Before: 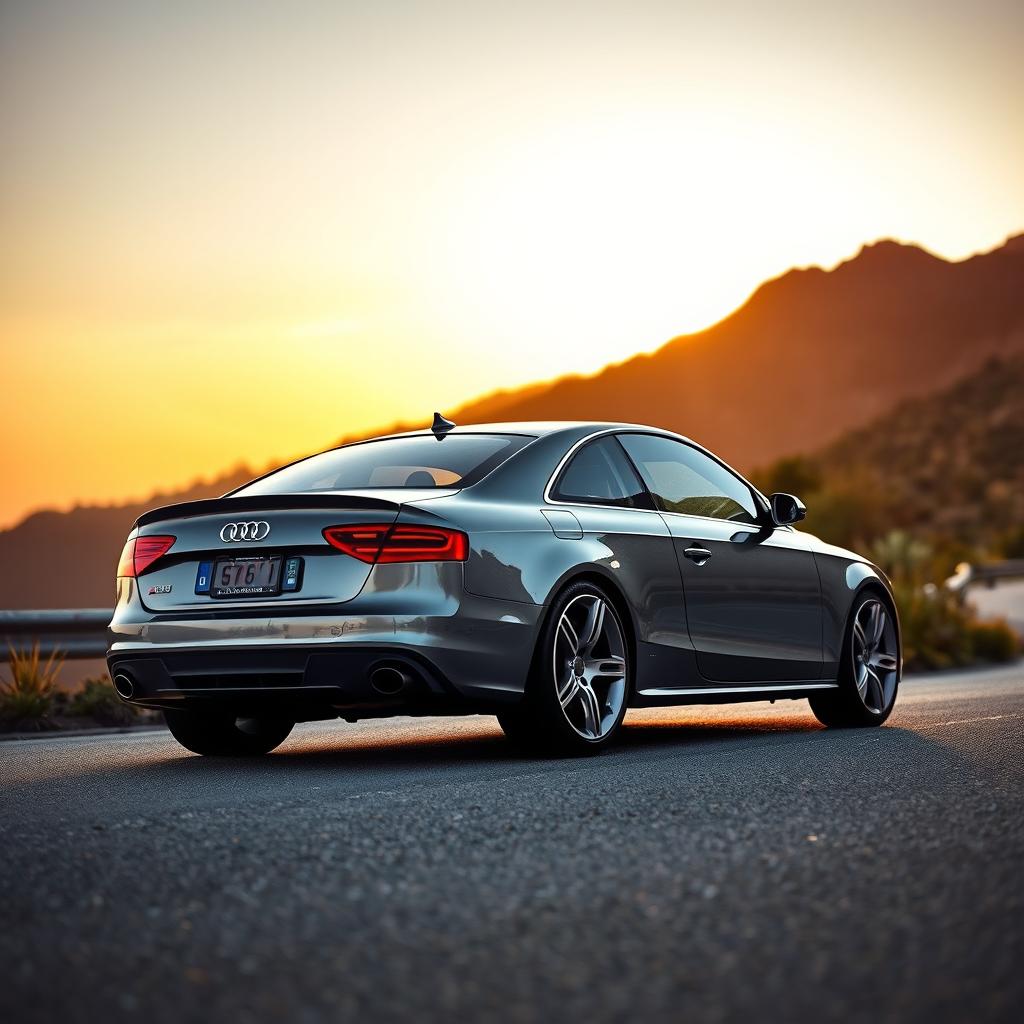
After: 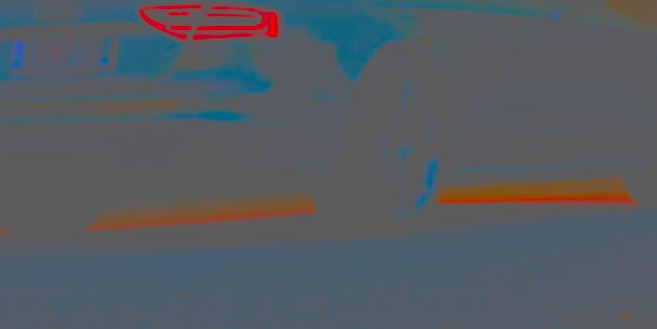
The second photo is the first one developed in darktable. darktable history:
tone equalizer: -8 EV 0.269 EV, -7 EV 0.424 EV, -6 EV 0.448 EV, -5 EV 0.286 EV, -3 EV -0.248 EV, -2 EV -0.425 EV, -1 EV -0.421 EV, +0 EV -0.27 EV, edges refinement/feathering 500, mask exposure compensation -1.57 EV, preserve details no
crop: left 18.18%, top 51.031%, right 17.618%, bottom 16.799%
exposure: black level correction -0.062, exposure -0.049 EV, compensate highlight preservation false
contrast brightness saturation: contrast -0.975, brightness -0.172, saturation 0.749
